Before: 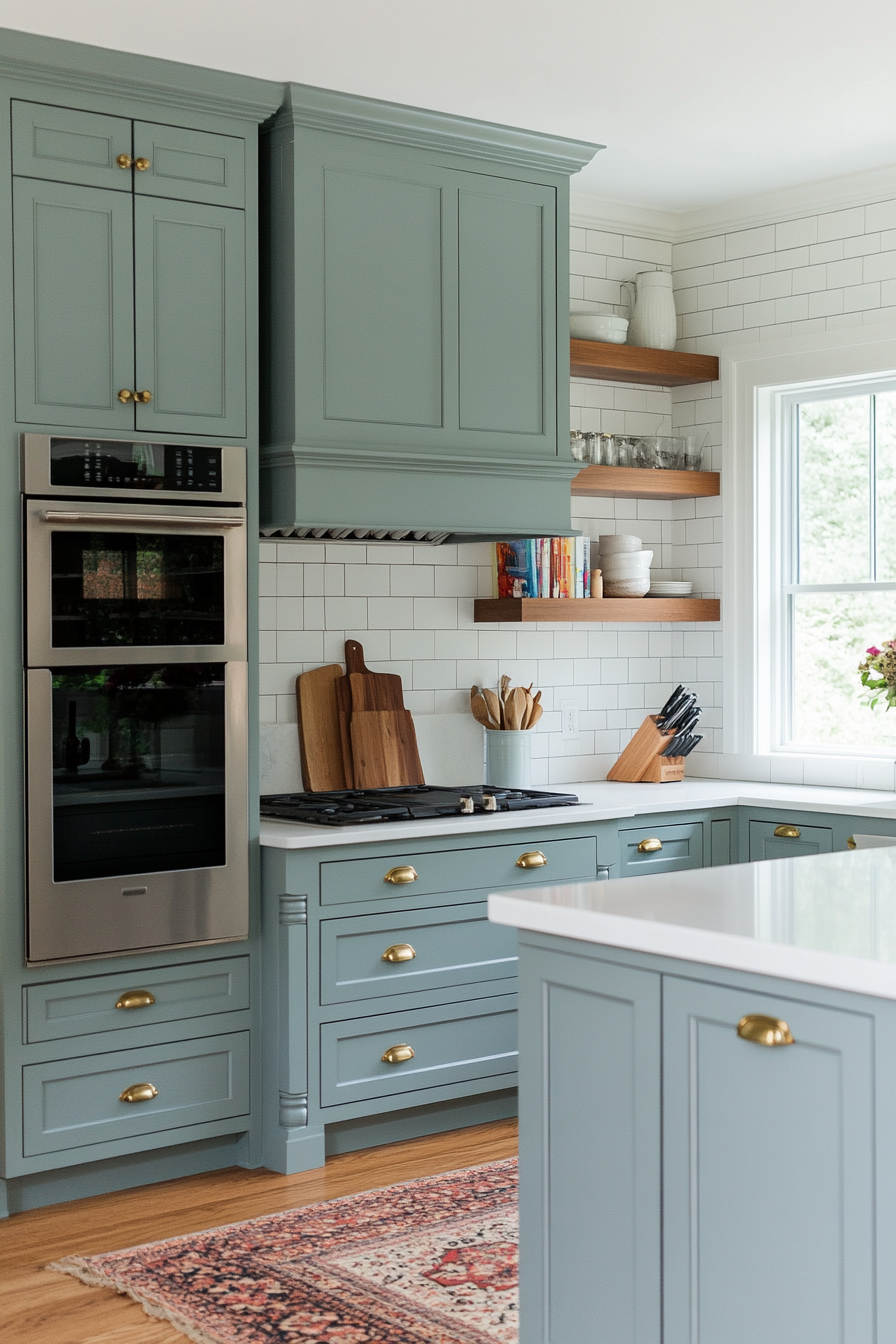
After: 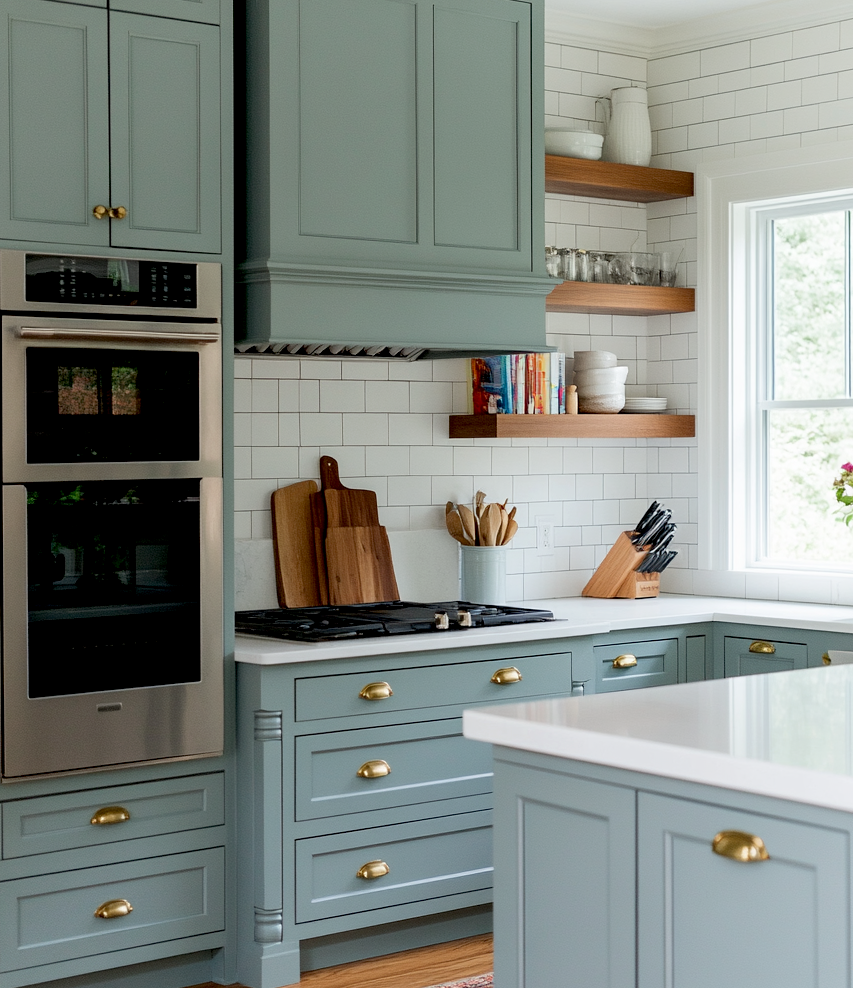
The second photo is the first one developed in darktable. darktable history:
crop and rotate: left 2.846%, top 13.753%, right 1.88%, bottom 12.663%
exposure: black level correction 0.014, compensate highlight preservation false
